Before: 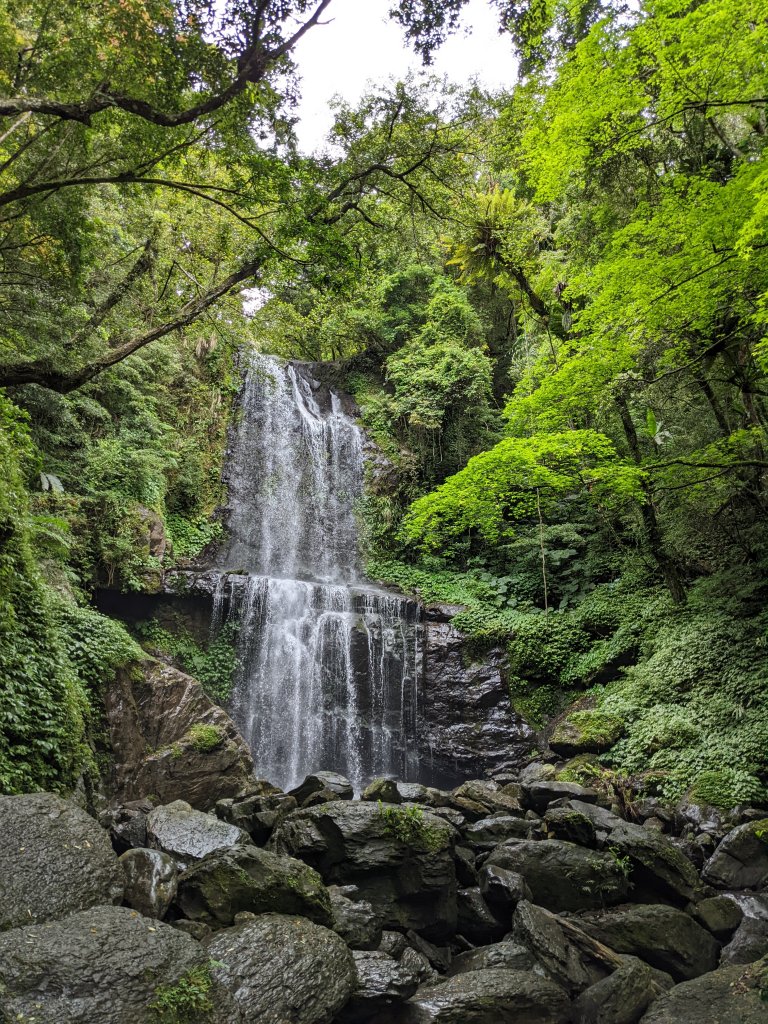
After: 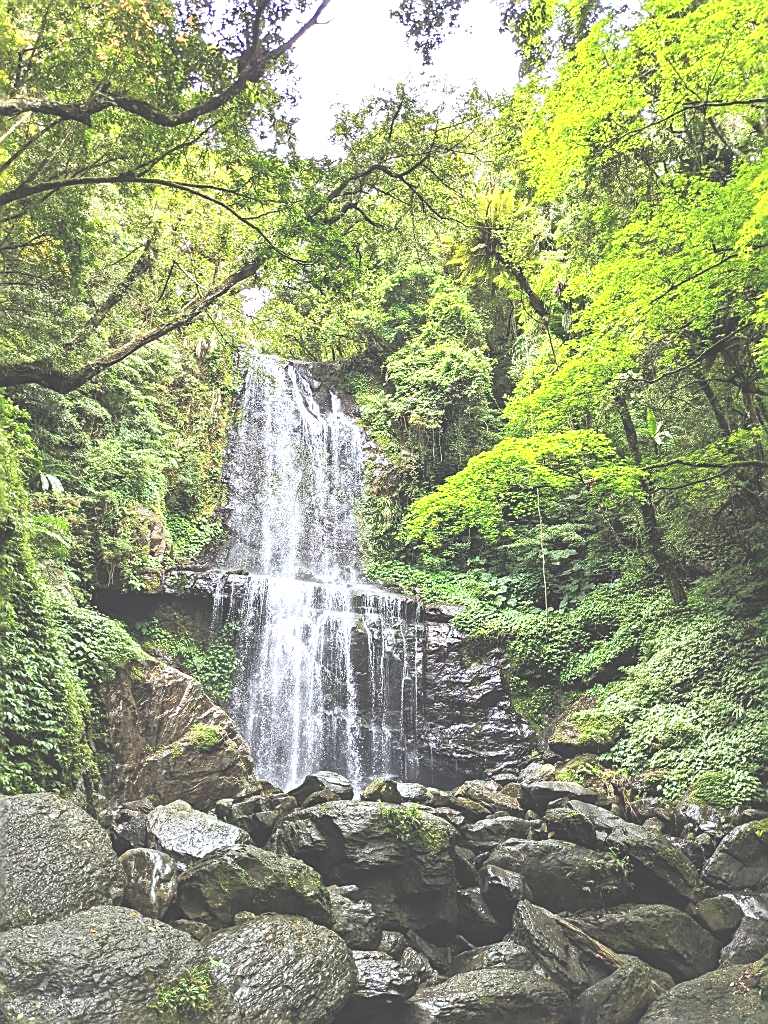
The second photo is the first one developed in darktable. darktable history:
exposure: black level correction -0.023, exposure 1.394 EV, compensate highlight preservation false
sharpen: on, module defaults
